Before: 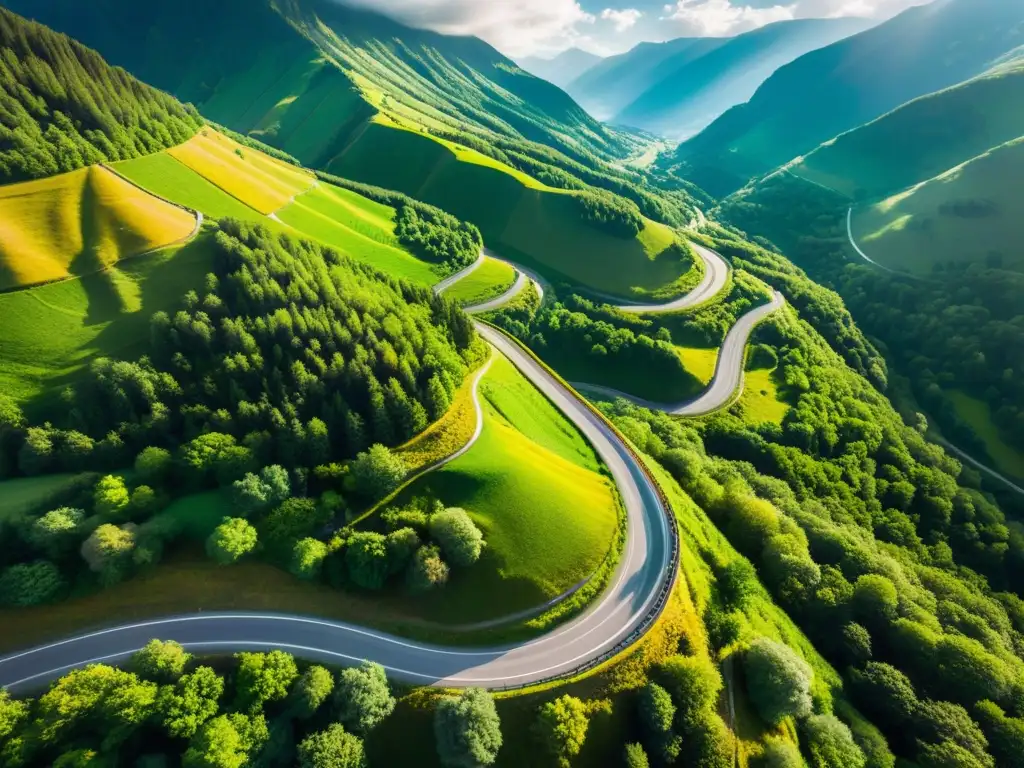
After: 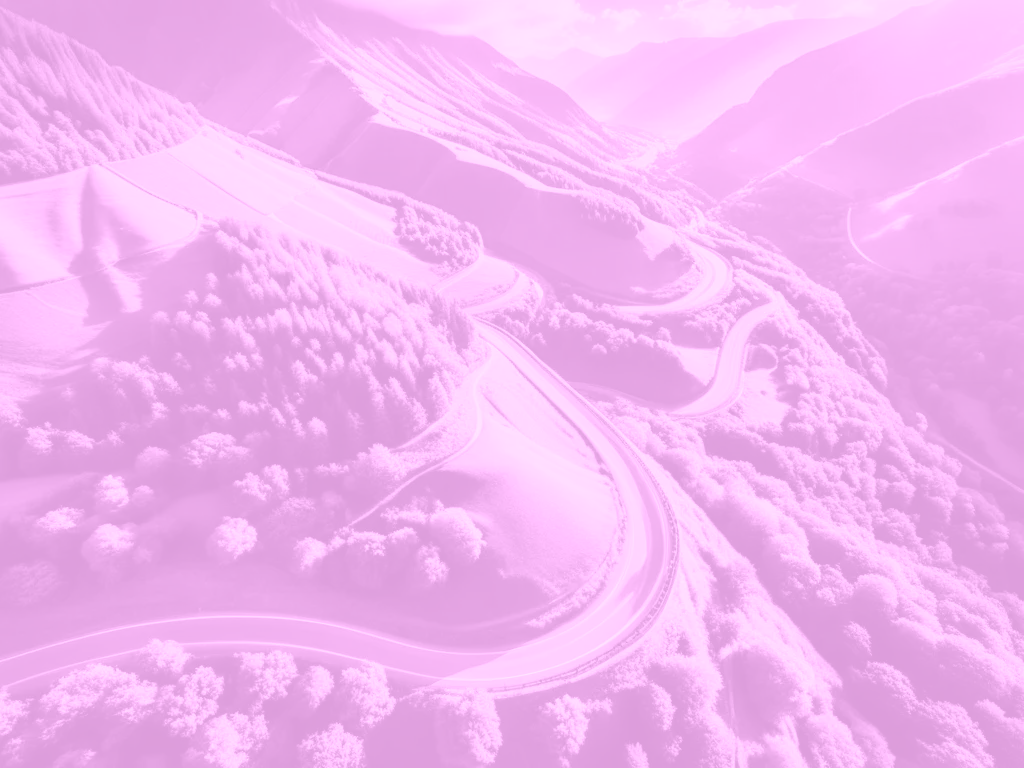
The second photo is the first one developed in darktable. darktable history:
exposure: black level correction -0.015, compensate highlight preservation false
colorize: hue 331.2°, saturation 75%, source mix 30.28%, lightness 70.52%, version 1
